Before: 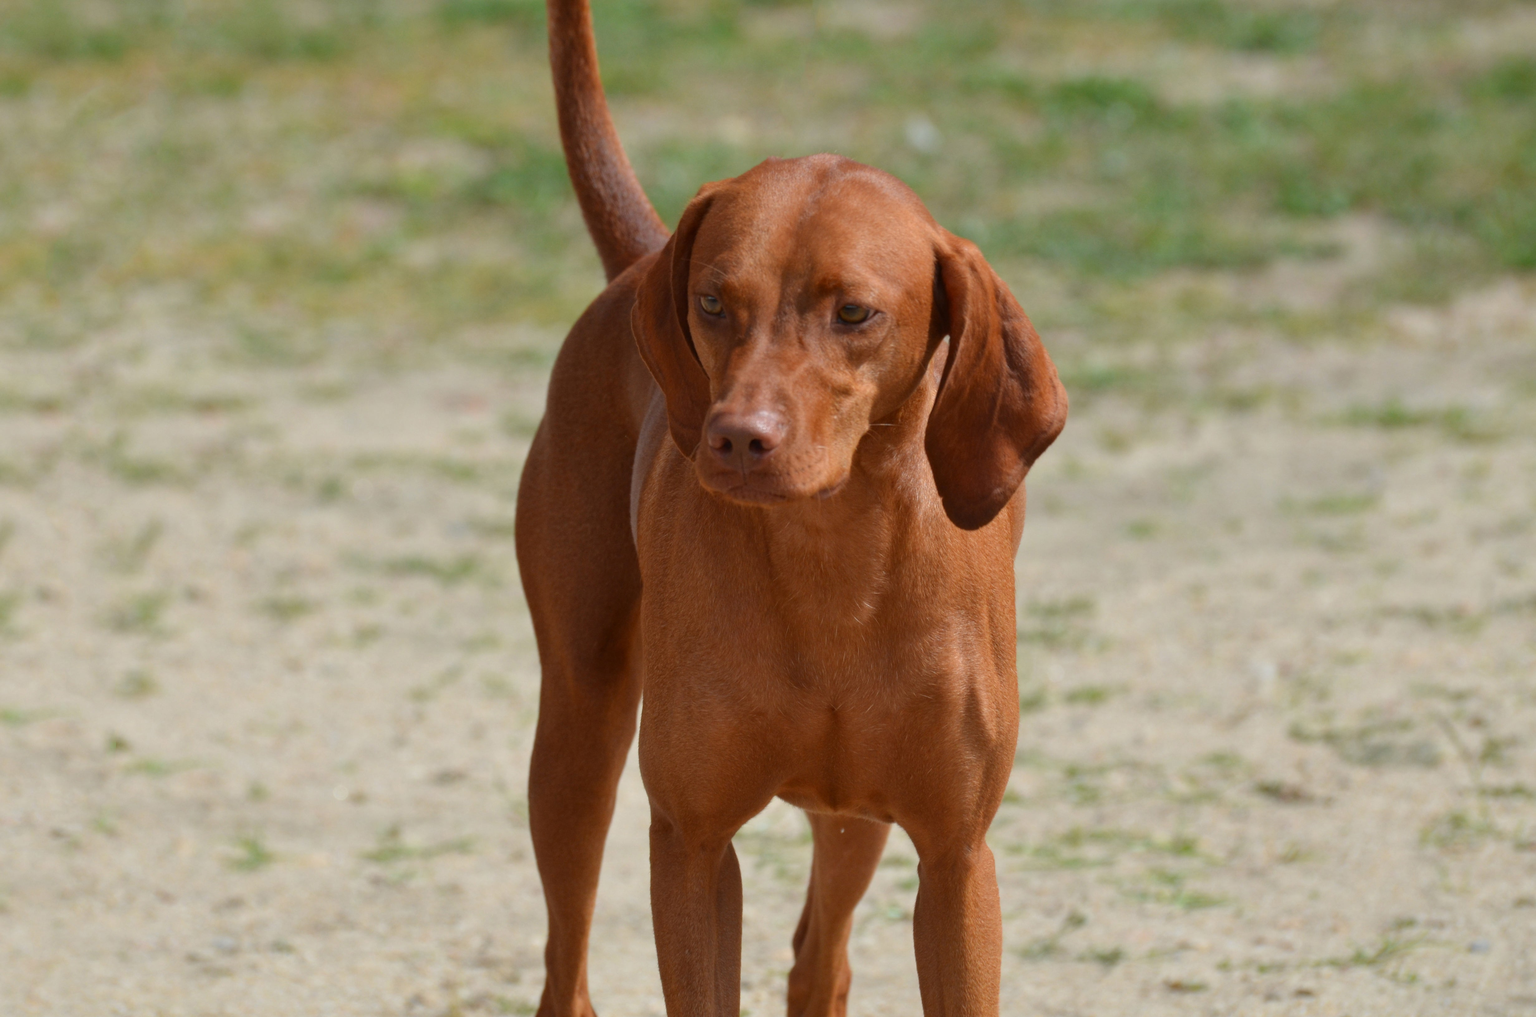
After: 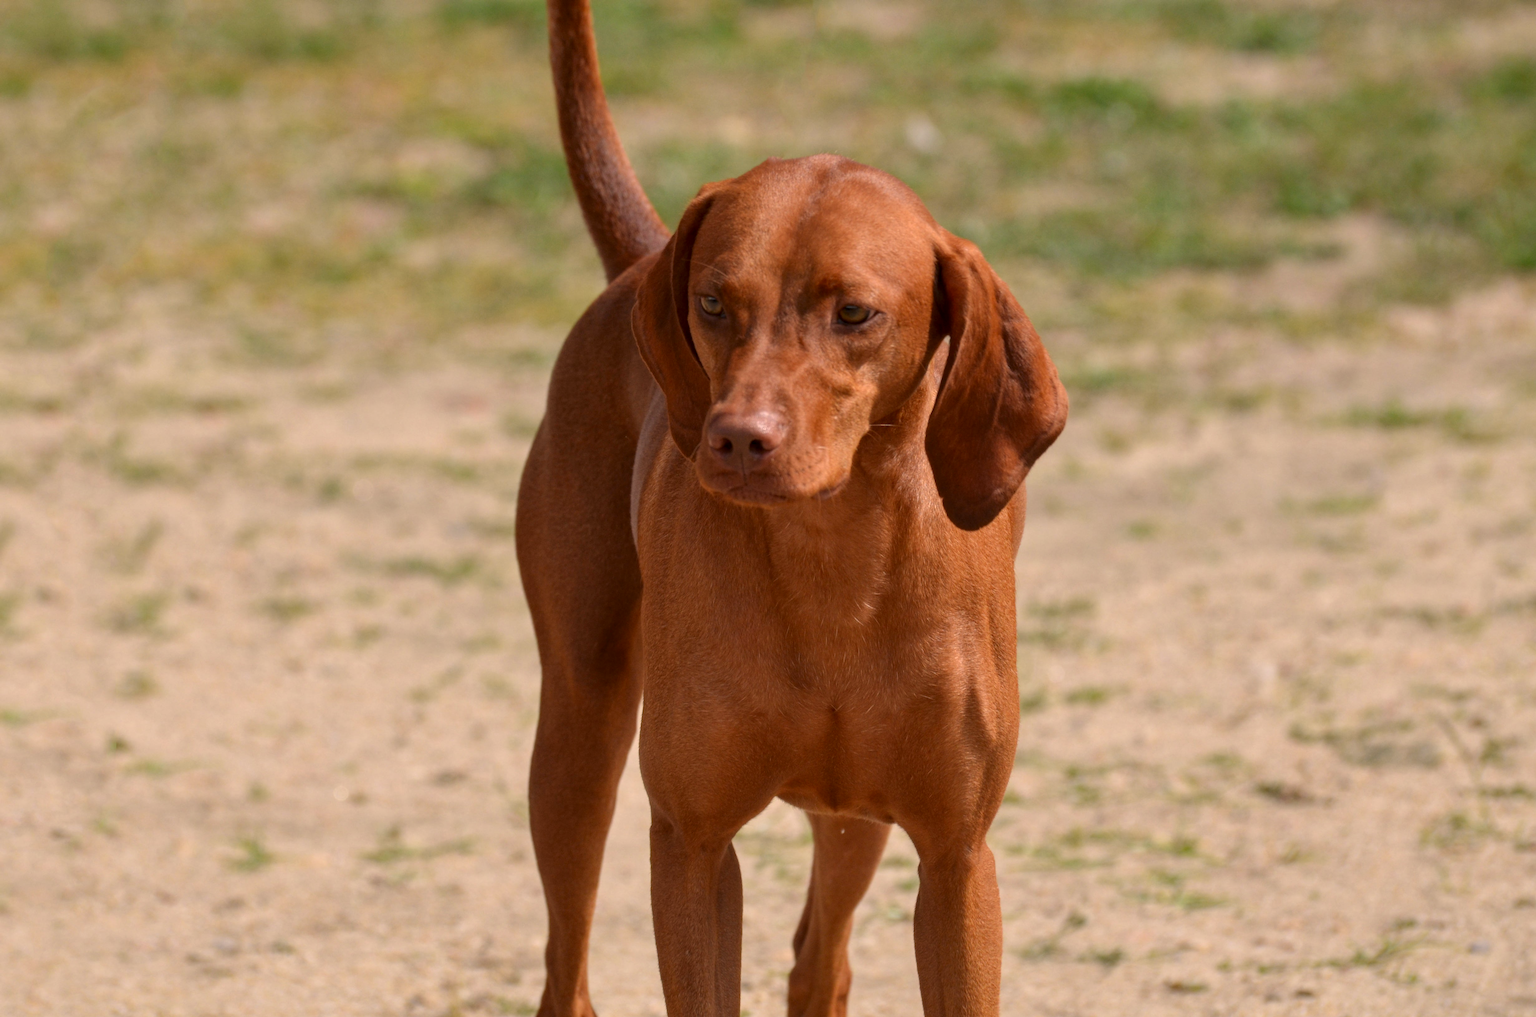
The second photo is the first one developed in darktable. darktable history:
local contrast: on, module defaults
color correction: highlights a* 11.76, highlights b* 11.44
tone equalizer: edges refinement/feathering 500, mask exposure compensation -1.57 EV, preserve details no
exposure: compensate highlight preservation false
